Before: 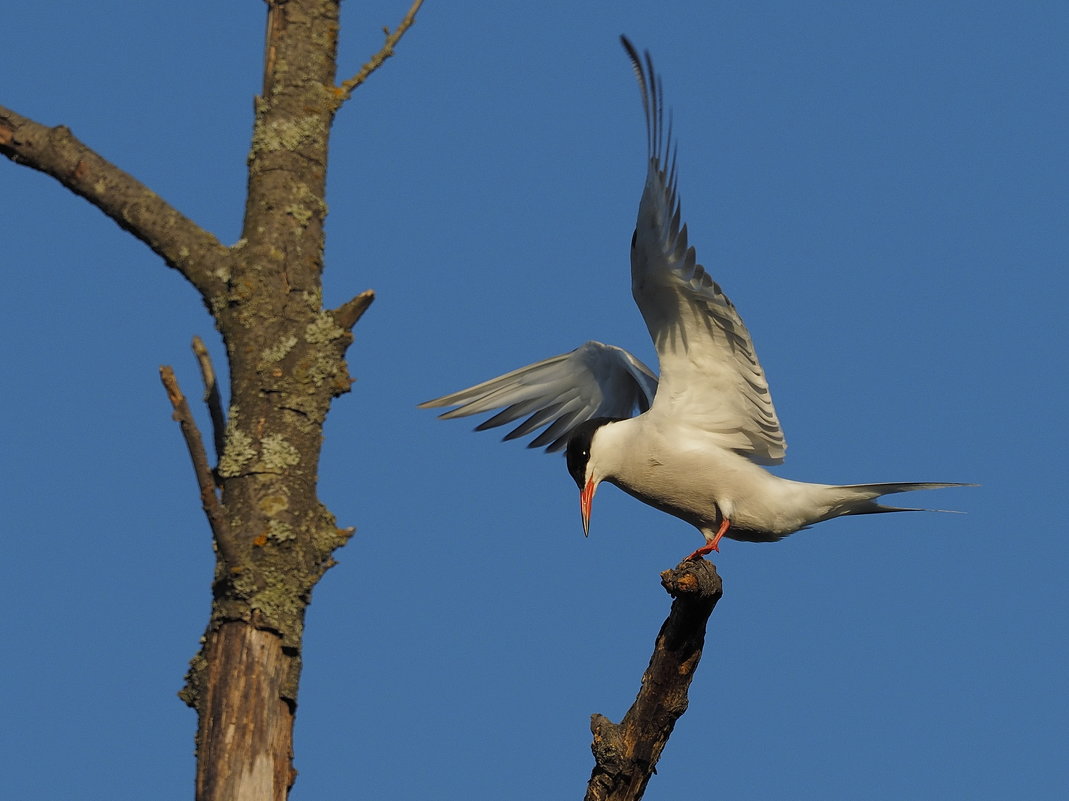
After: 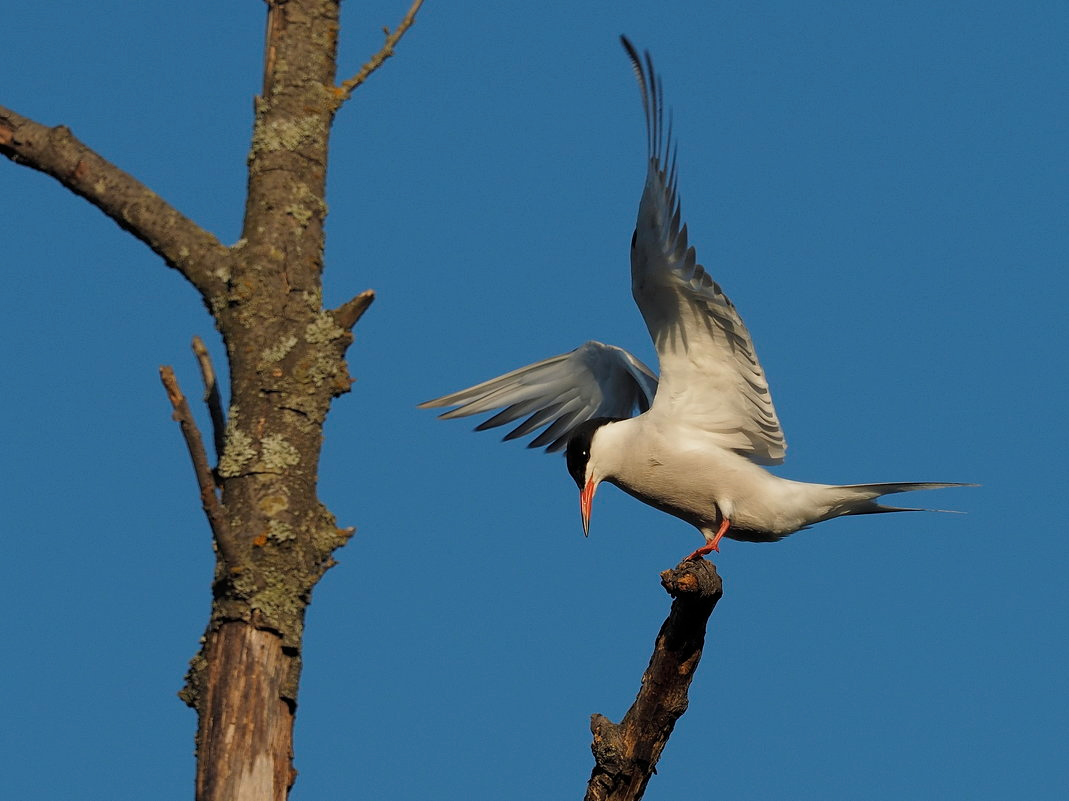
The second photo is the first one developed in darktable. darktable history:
color correction: highlights b* 0.055, saturation 0.871
